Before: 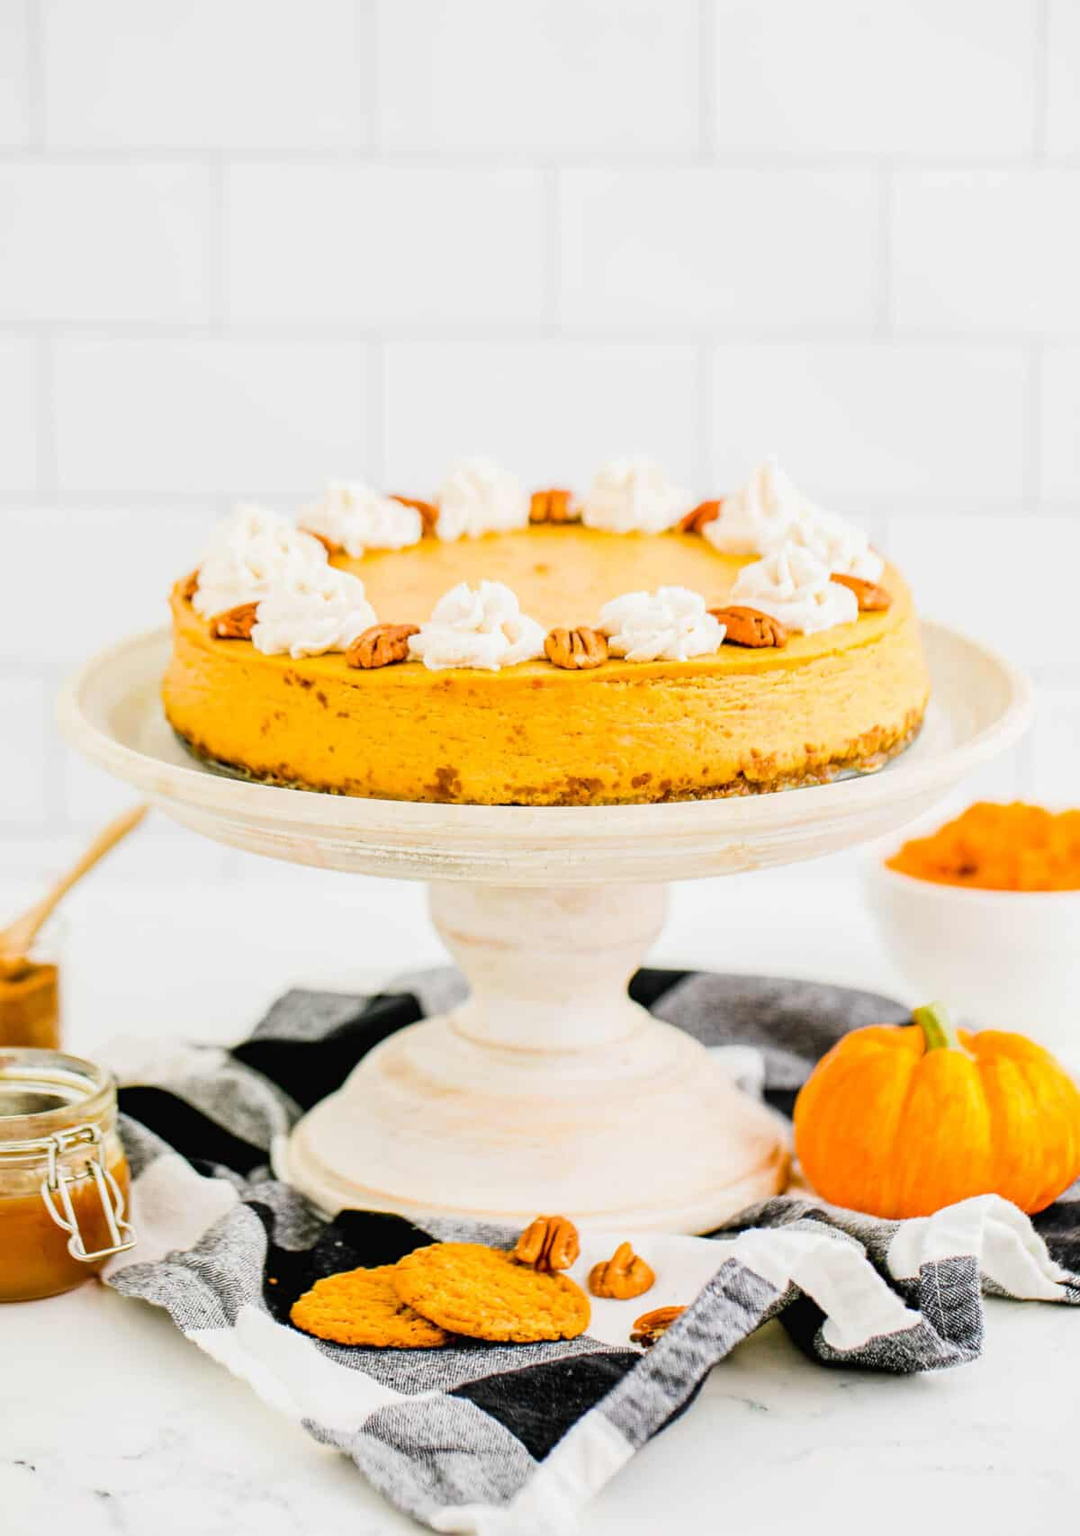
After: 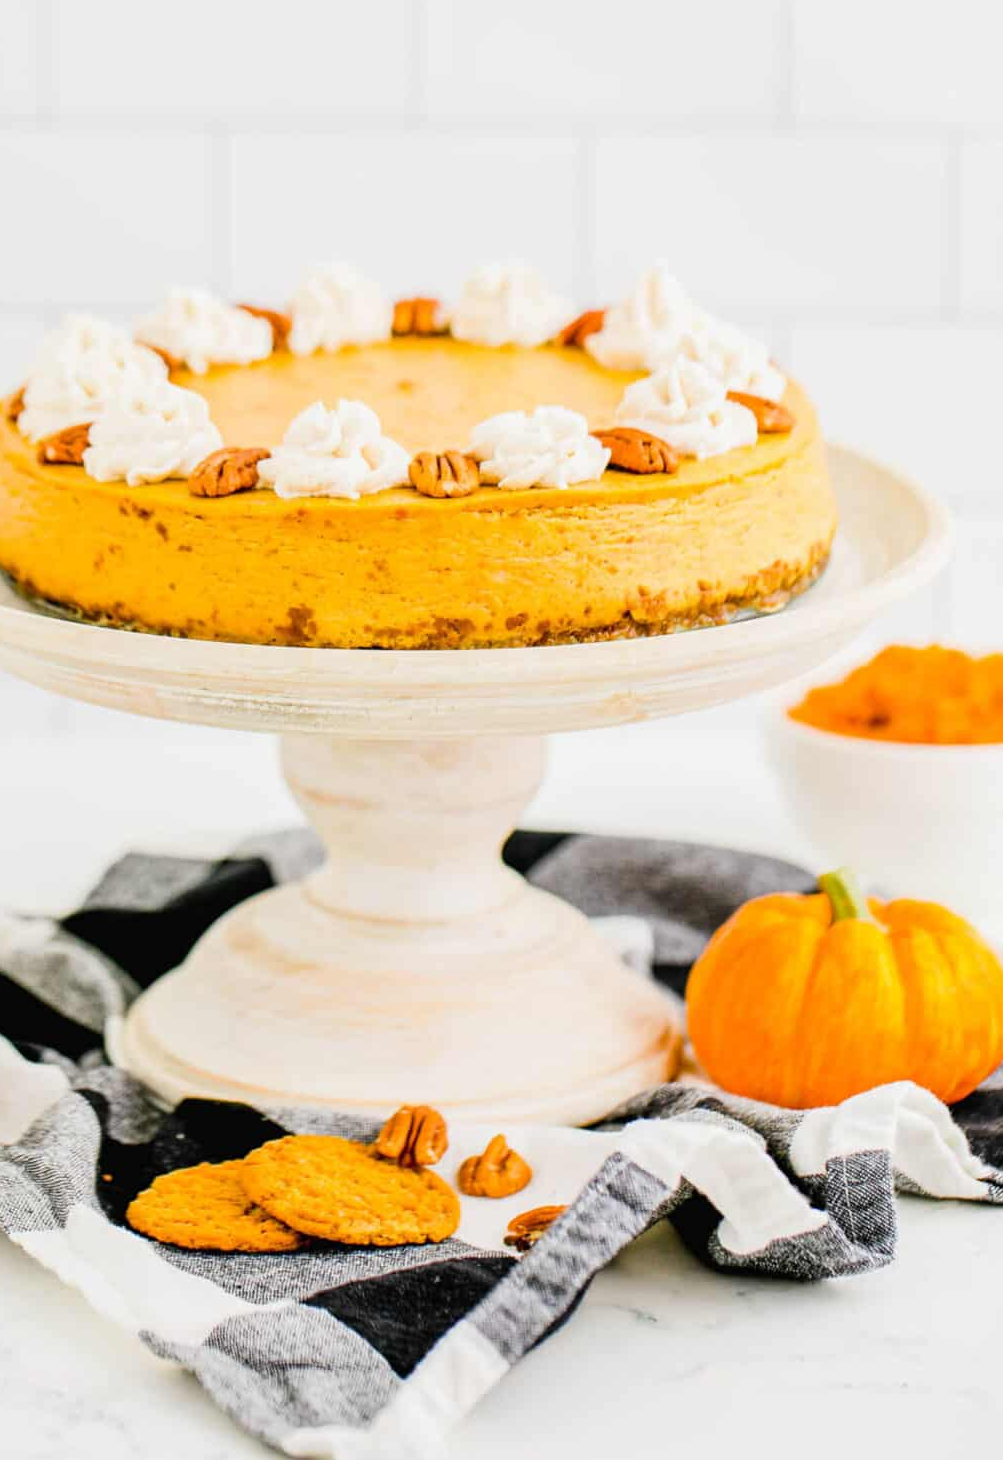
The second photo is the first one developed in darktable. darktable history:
crop: left 16.374%, top 14.431%
